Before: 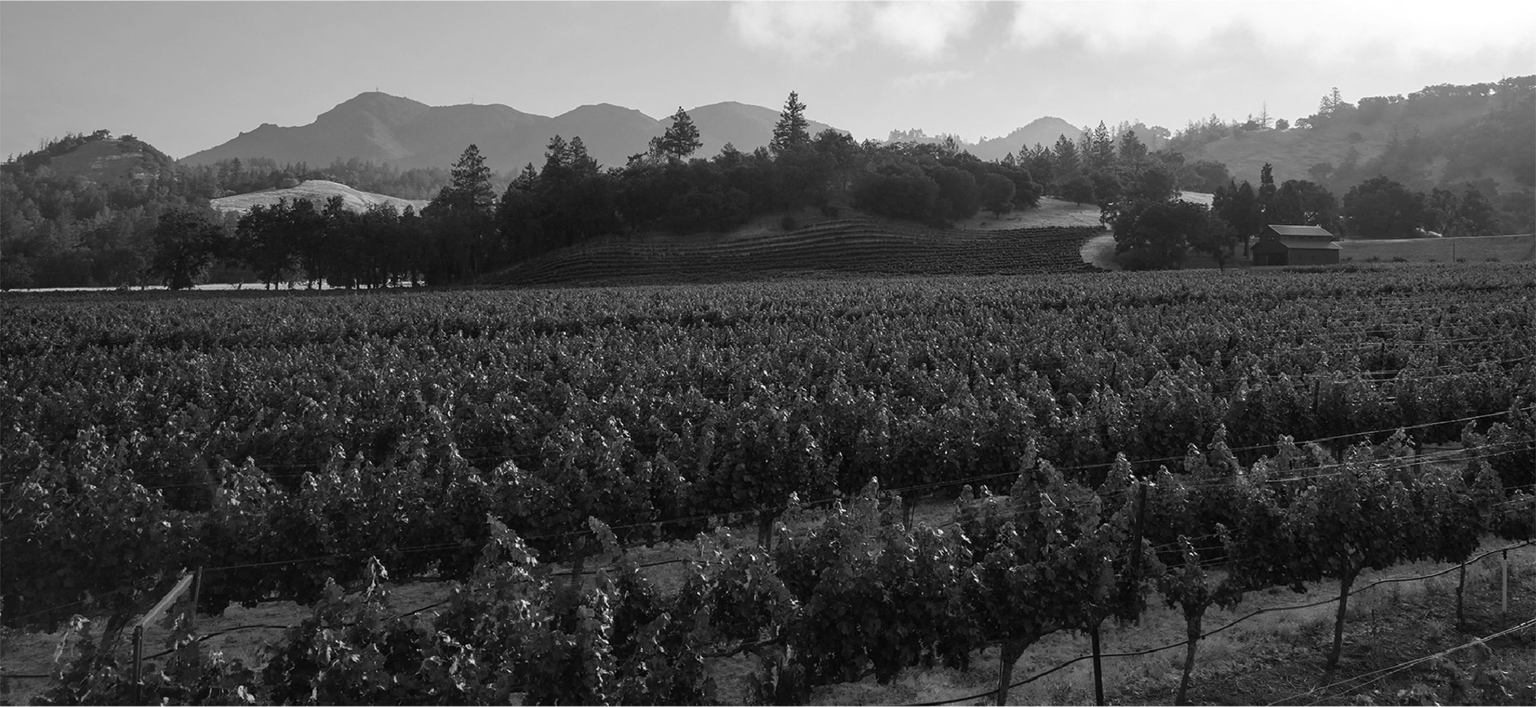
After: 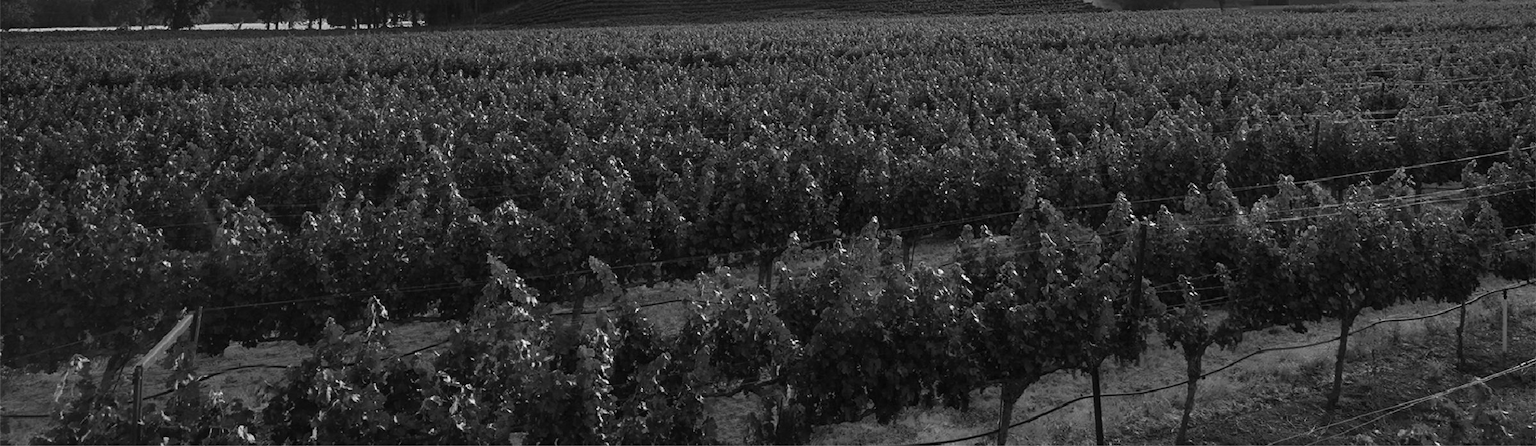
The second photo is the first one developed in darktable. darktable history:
crop and rotate: top 36.874%
exposure: exposure 0.163 EV, compensate highlight preservation false
